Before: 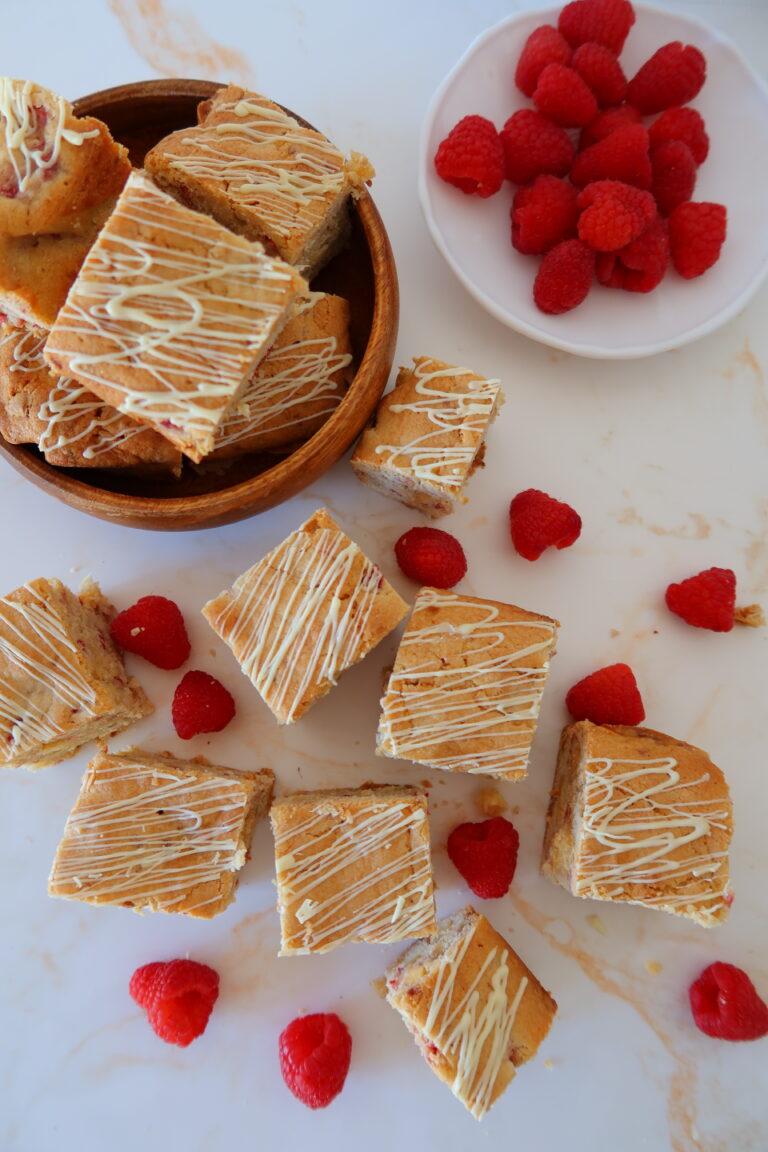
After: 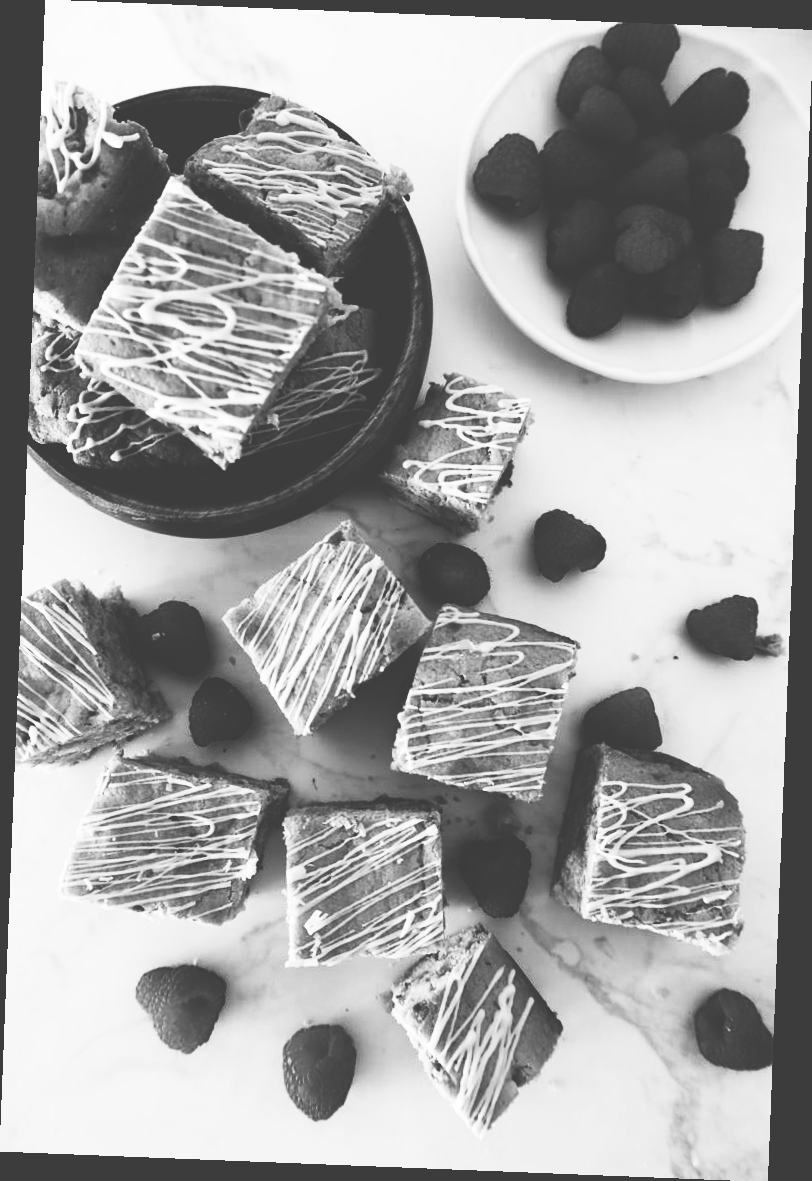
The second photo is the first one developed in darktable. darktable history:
contrast brightness saturation: contrast 0.53, brightness 0.47, saturation -1
rotate and perspective: rotation 2.27°, automatic cropping off
base curve: curves: ch0 [(0, 0.036) (0.083, 0.04) (0.804, 1)], preserve colors none
white balance: red 0.926, green 1.003, blue 1.133
